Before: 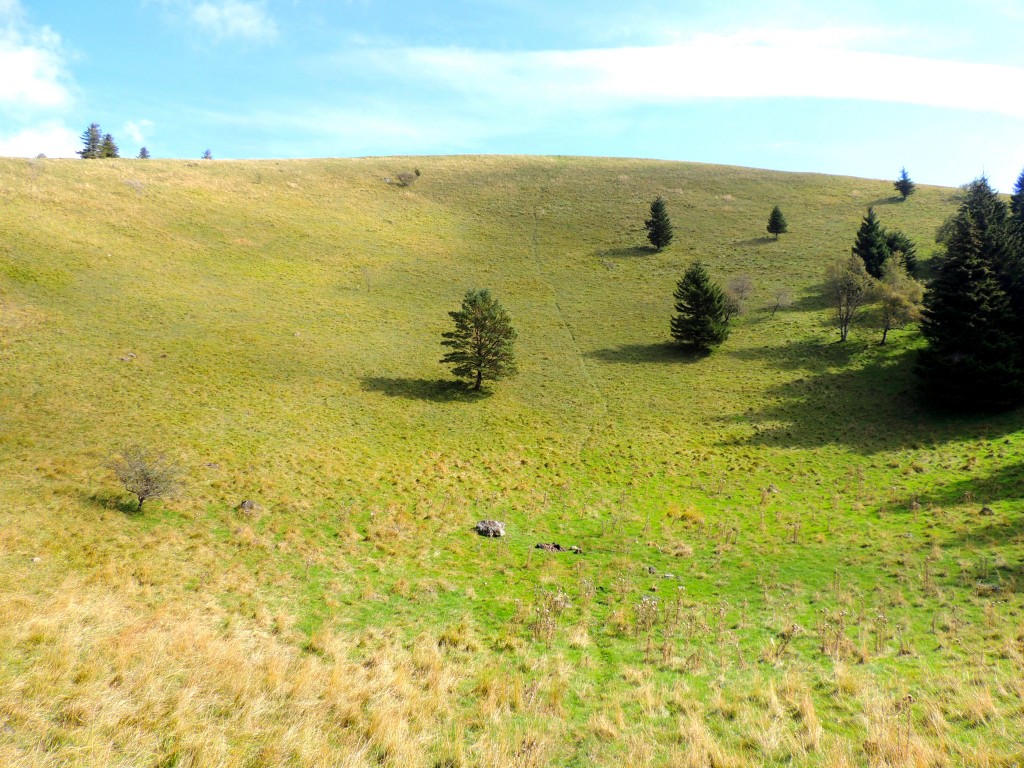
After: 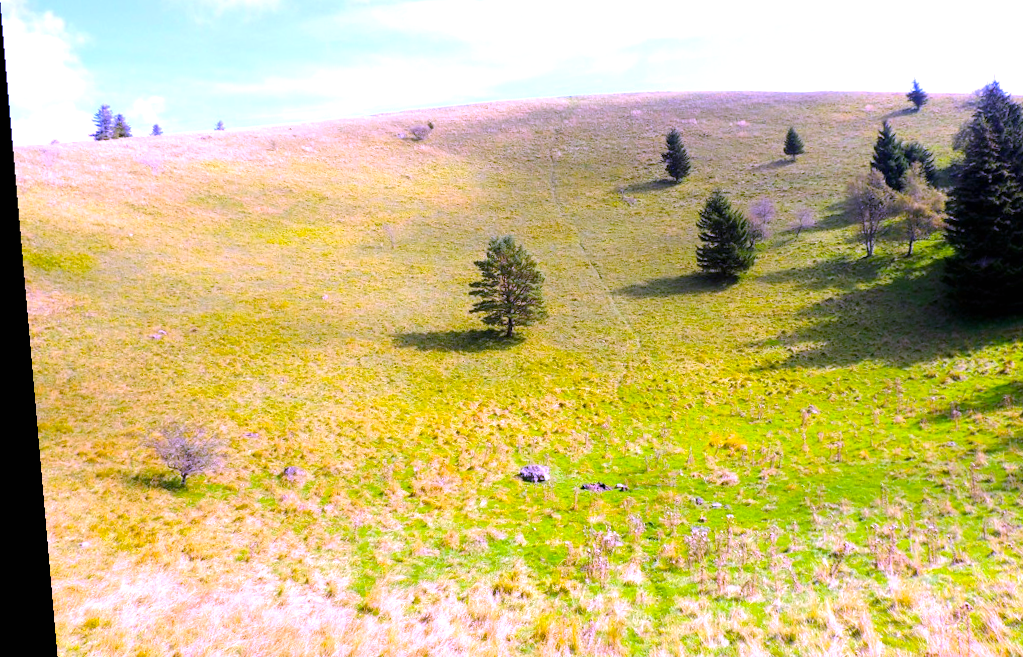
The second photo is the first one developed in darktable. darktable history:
white balance: red 0.98, blue 1.61
color balance rgb: perceptual saturation grading › global saturation 10%, global vibrance 10%
exposure: black level correction 0, exposure 0.5 EV, compensate highlight preservation false
color correction: highlights a* 12.23, highlights b* 5.41
rotate and perspective: rotation -4.98°, automatic cropping off
crop and rotate: angle 0.03°, top 11.643%, right 5.651%, bottom 11.189%
color balance: output saturation 120%
tone equalizer: on, module defaults
